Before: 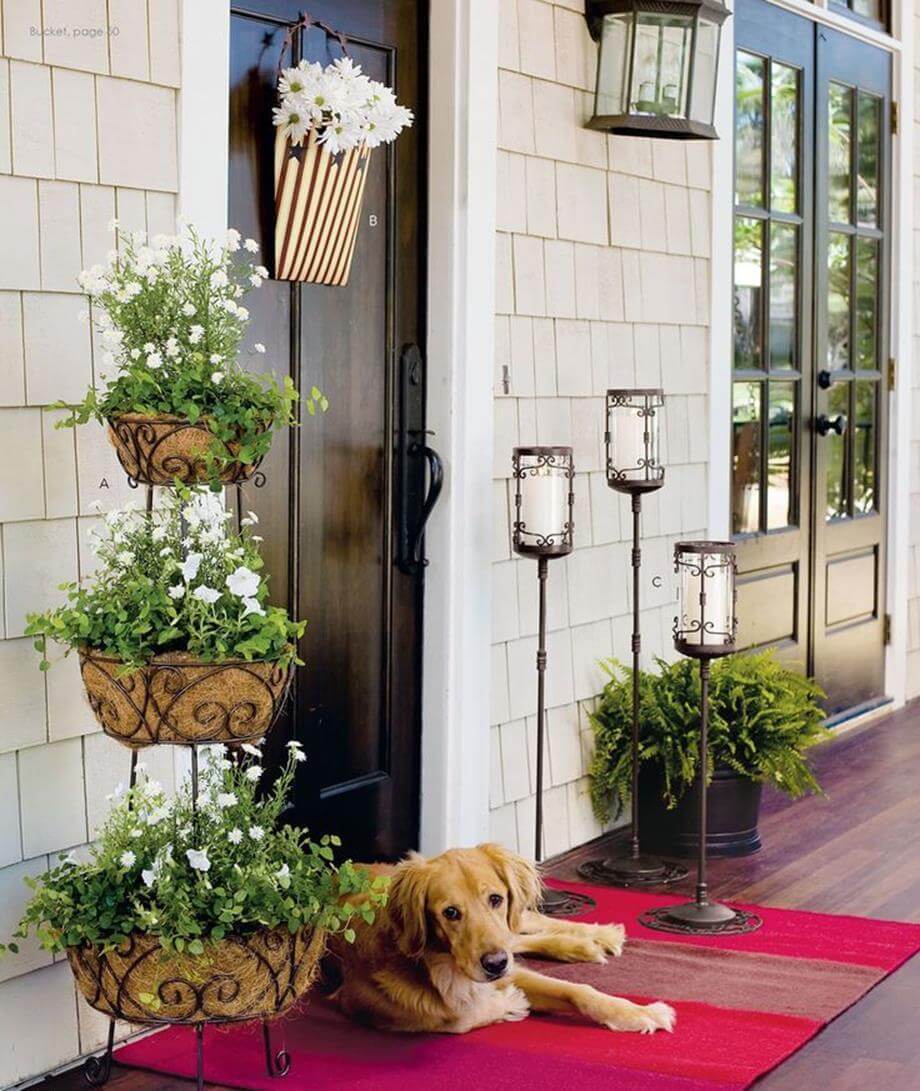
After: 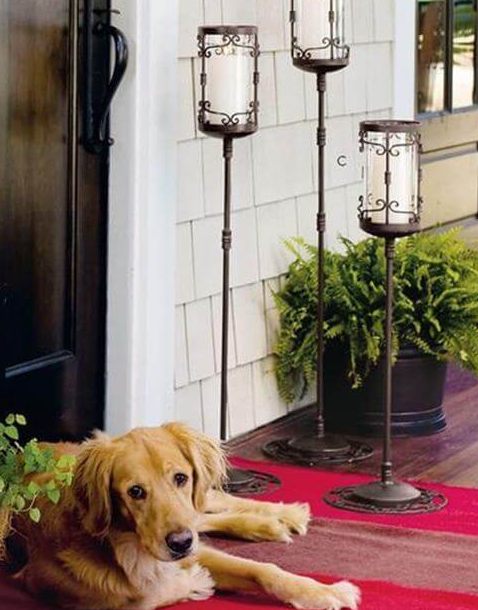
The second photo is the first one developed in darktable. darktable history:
crop: left 34.24%, top 38.634%, right 13.782%, bottom 5.391%
